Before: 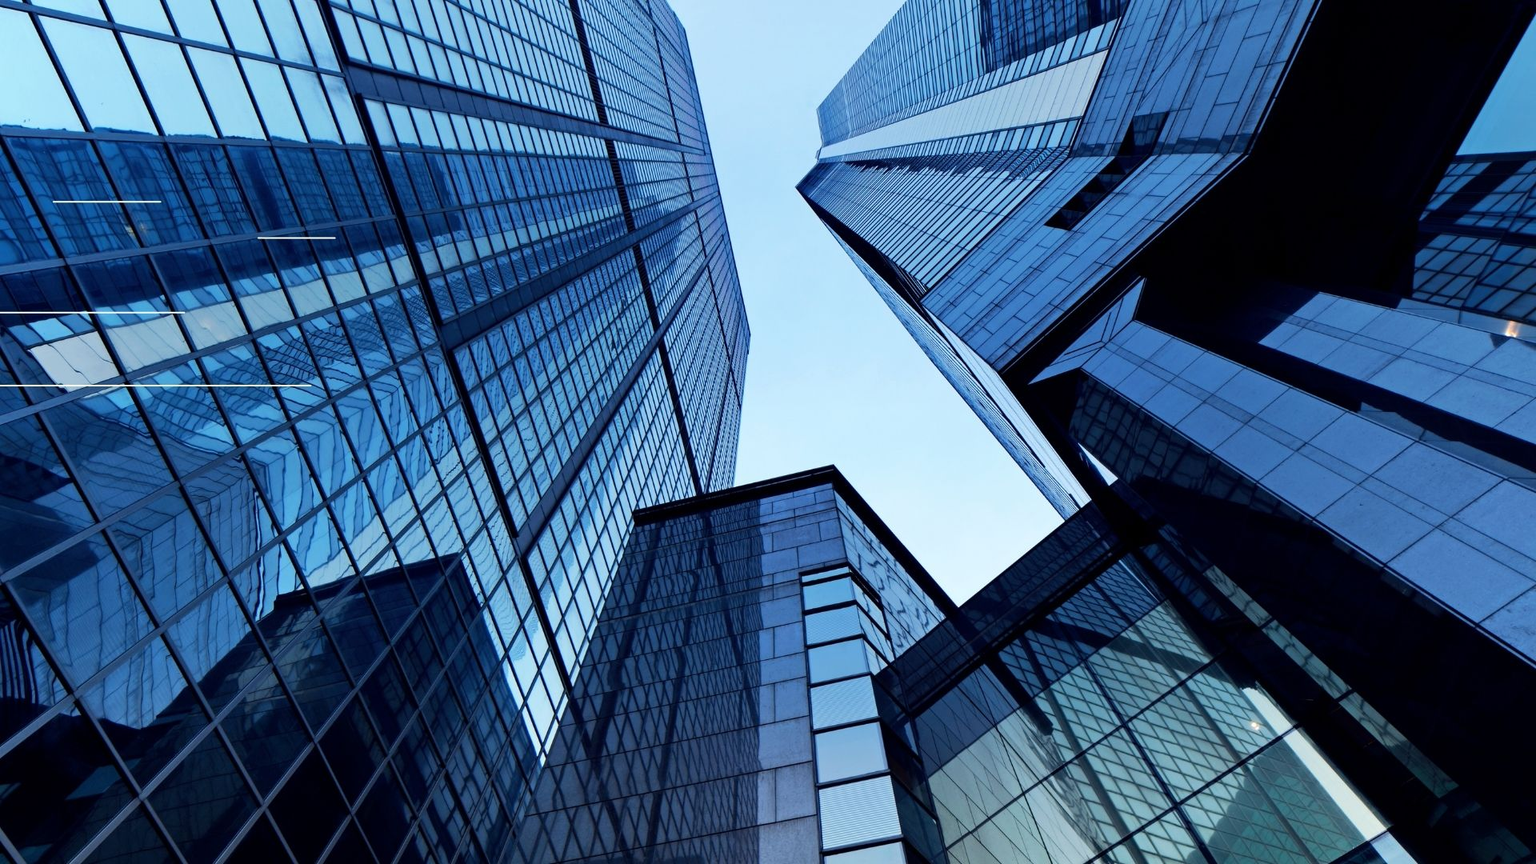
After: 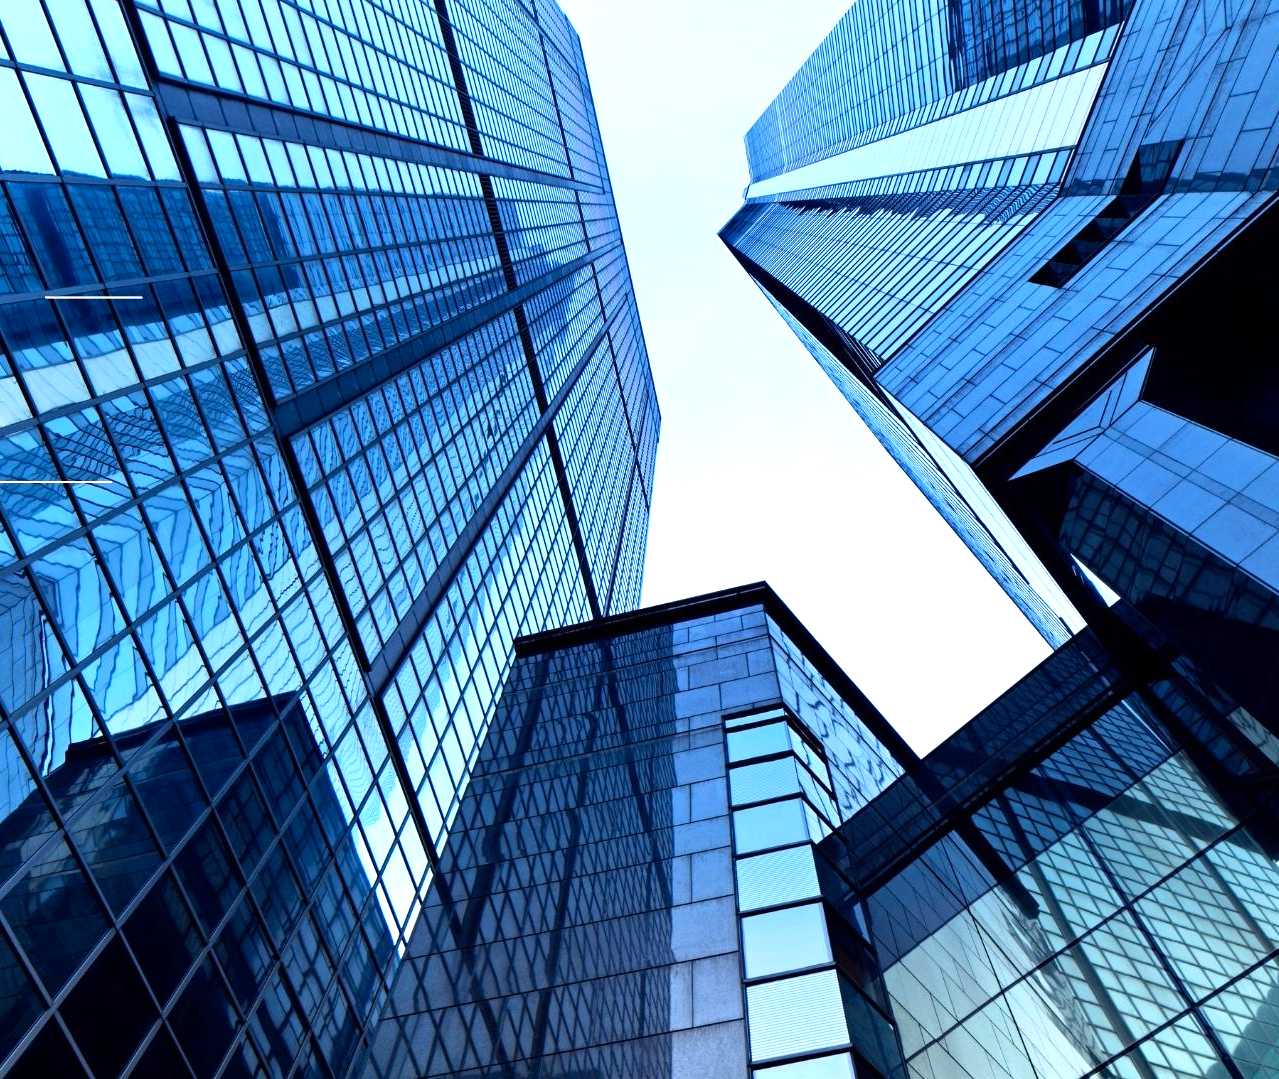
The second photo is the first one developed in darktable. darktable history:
crop and rotate: left 14.436%, right 18.898%
levels: levels [0, 0.394, 0.787]
